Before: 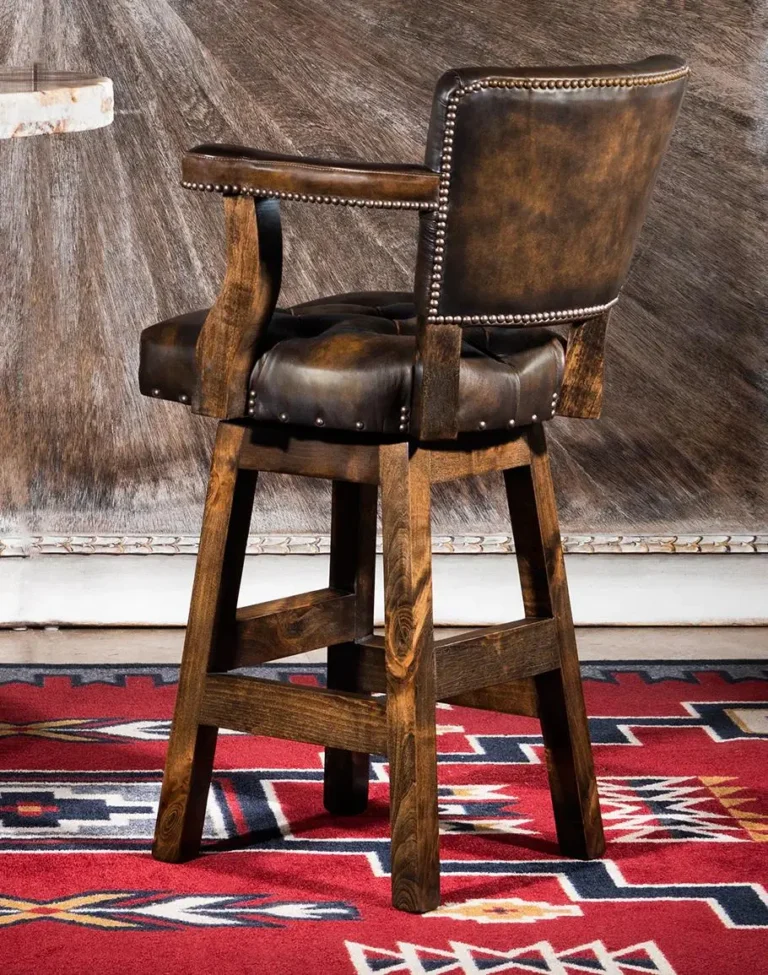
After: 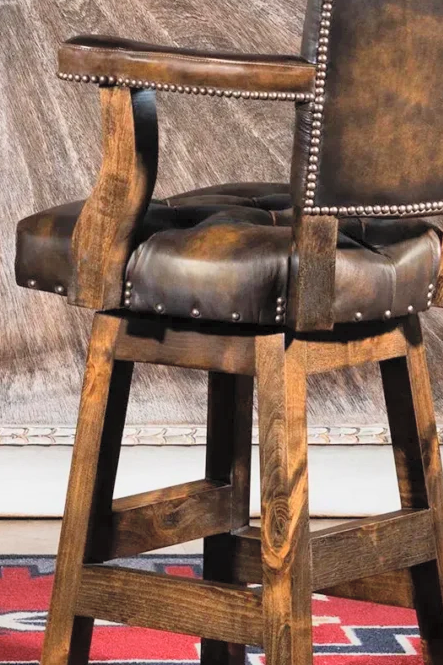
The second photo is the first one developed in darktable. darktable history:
graduated density: rotation -180°, offset 24.95
crop: left 16.202%, top 11.208%, right 26.045%, bottom 20.557%
contrast brightness saturation: contrast 0.1, brightness 0.3, saturation 0.14
